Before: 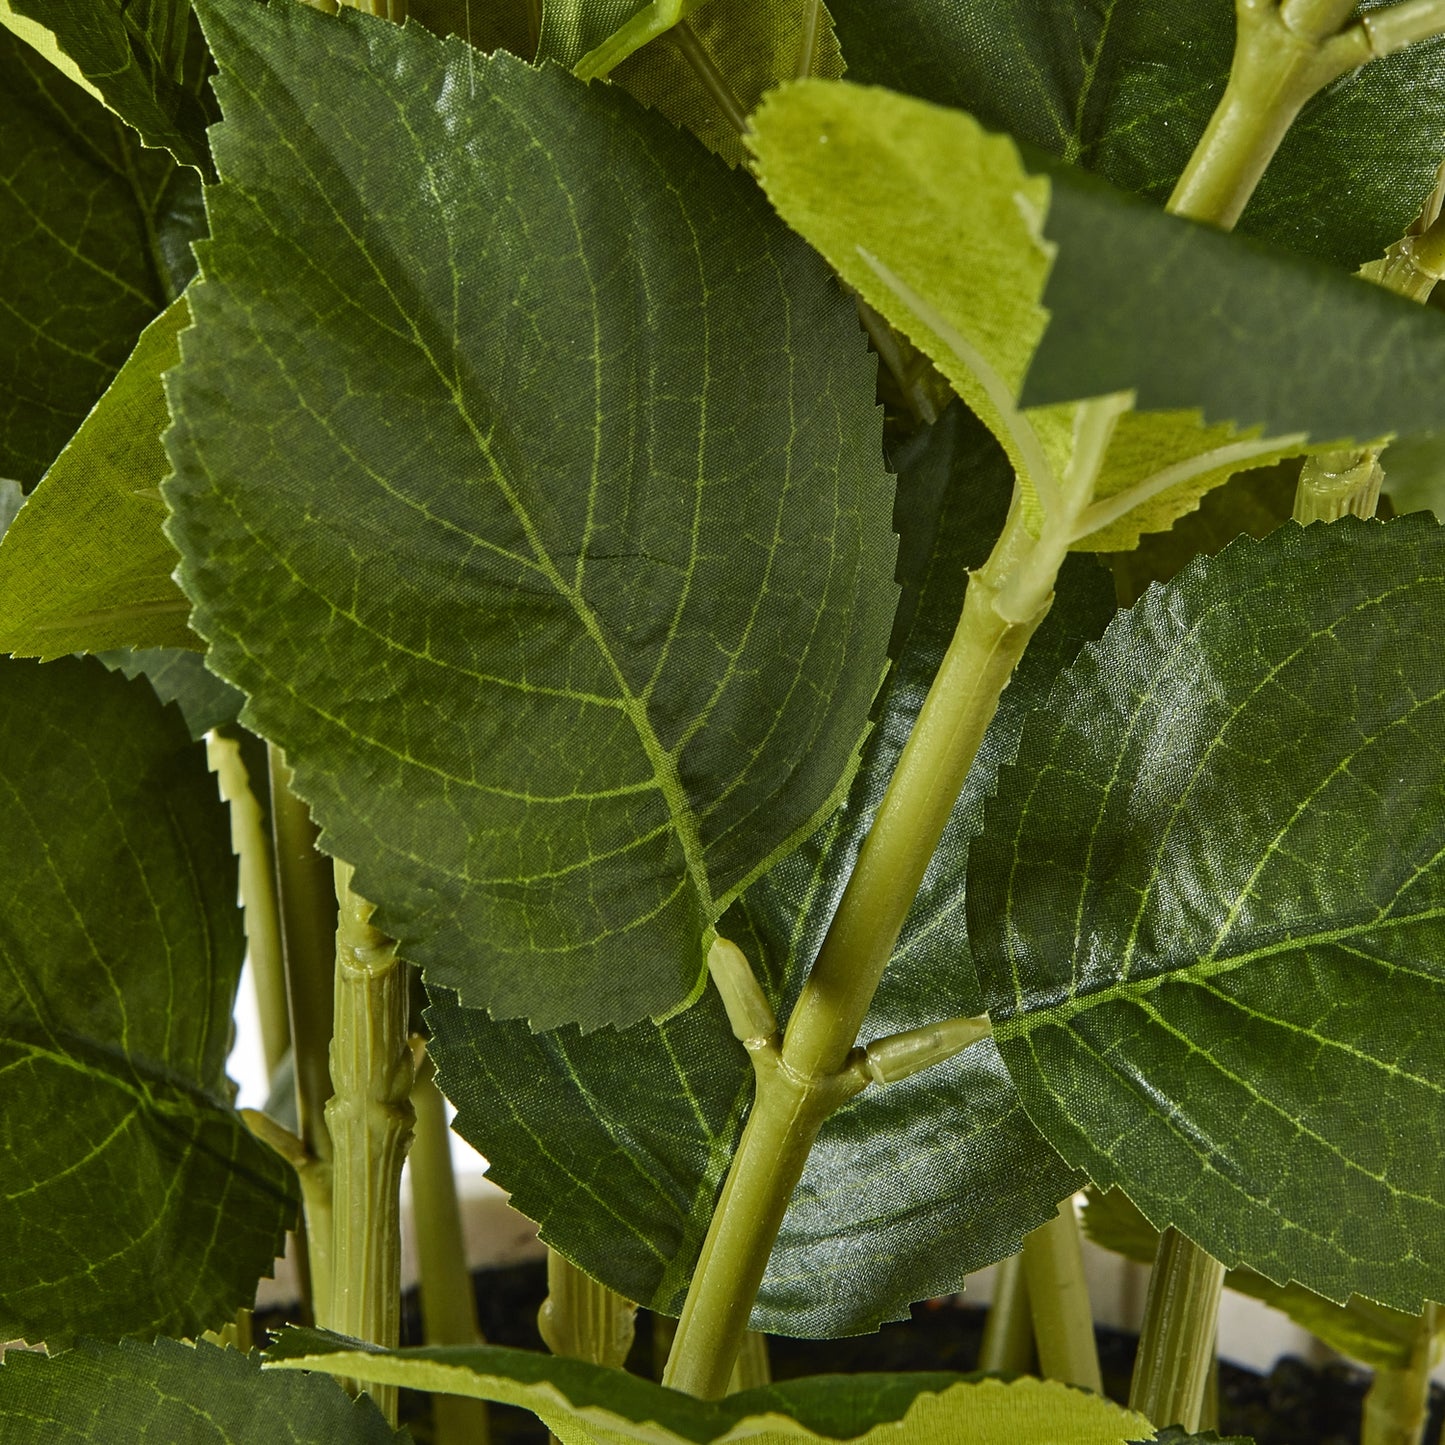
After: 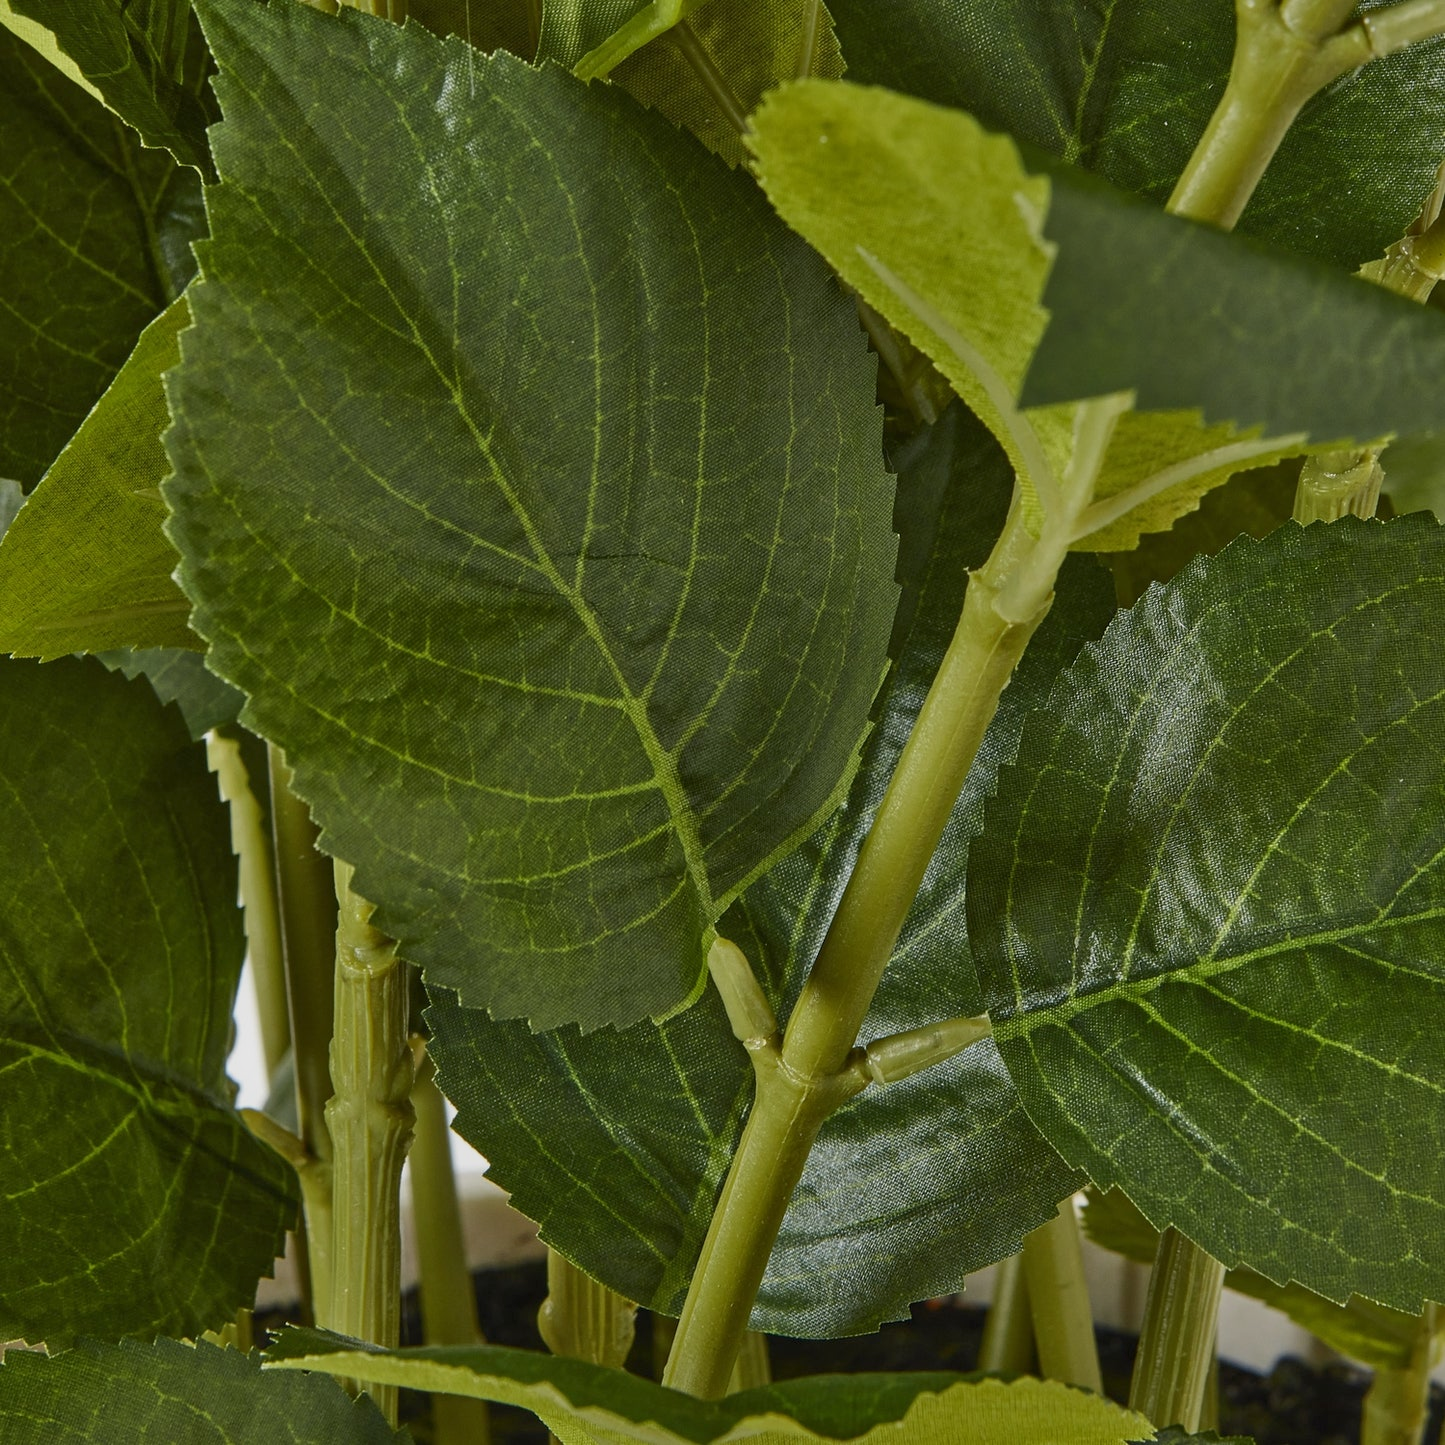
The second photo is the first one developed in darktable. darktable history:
tone equalizer: -8 EV 0.228 EV, -7 EV 0.387 EV, -6 EV 0.38 EV, -5 EV 0.228 EV, -3 EV -0.242 EV, -2 EV -0.436 EV, -1 EV -0.423 EV, +0 EV -0.273 EV, mask exposure compensation -0.51 EV
